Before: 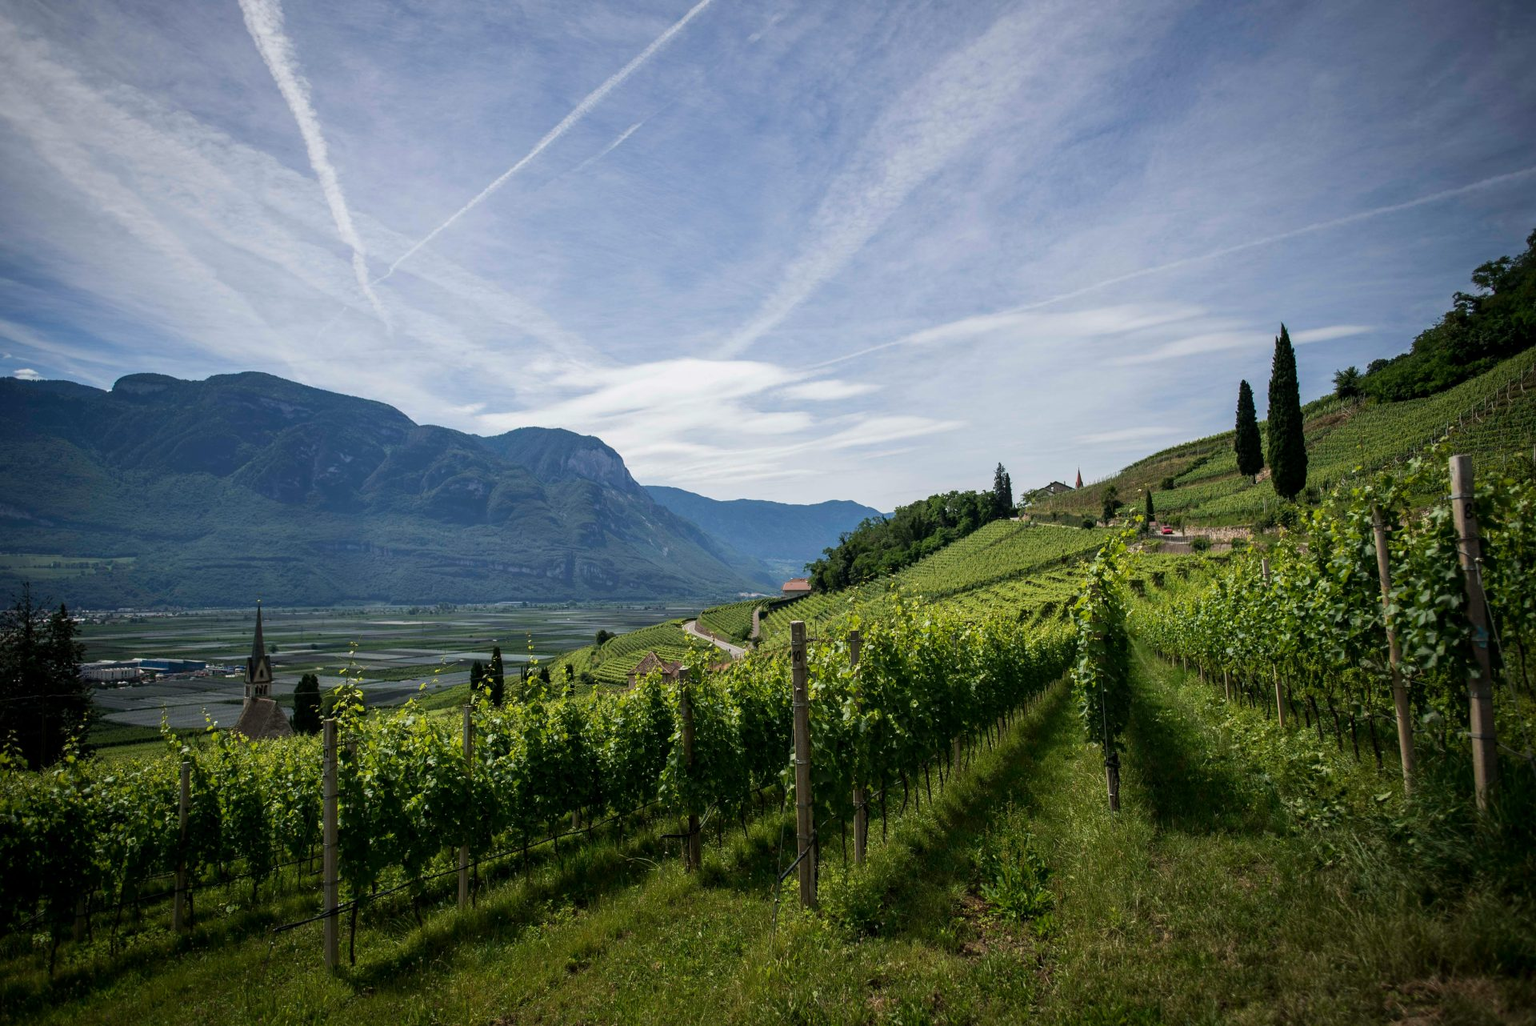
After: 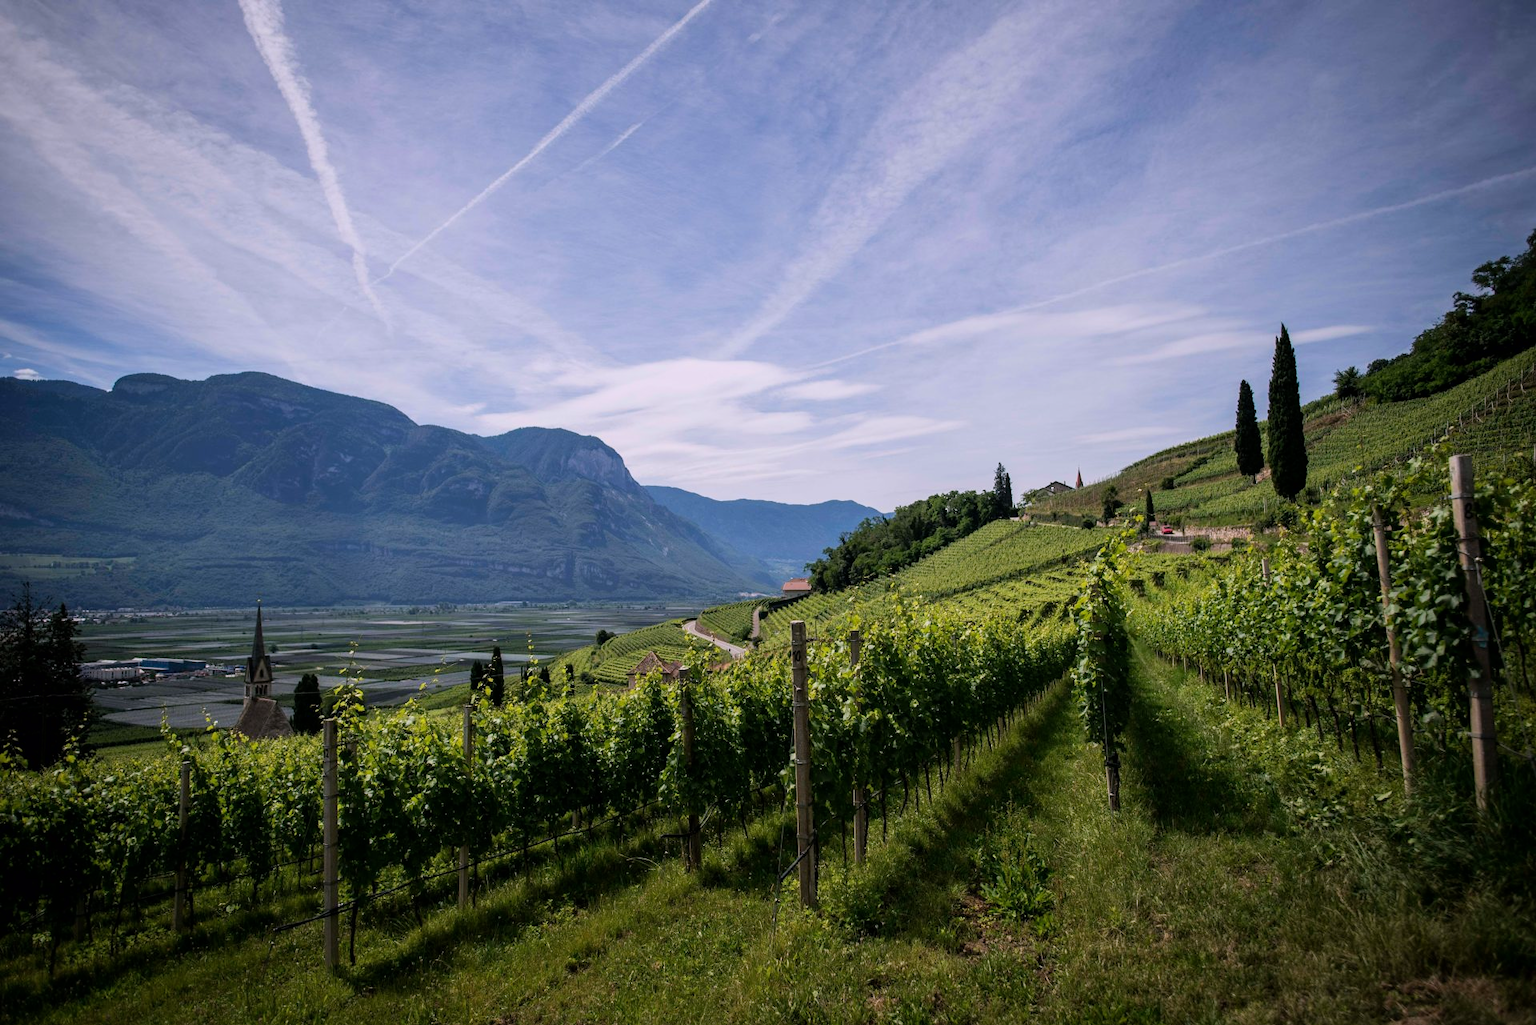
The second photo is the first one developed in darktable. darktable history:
filmic rgb: black relative exposure -11.35 EV, white relative exposure 3.22 EV, hardness 6.76, color science v6 (2022)
white balance: red 1.05, blue 1.072
